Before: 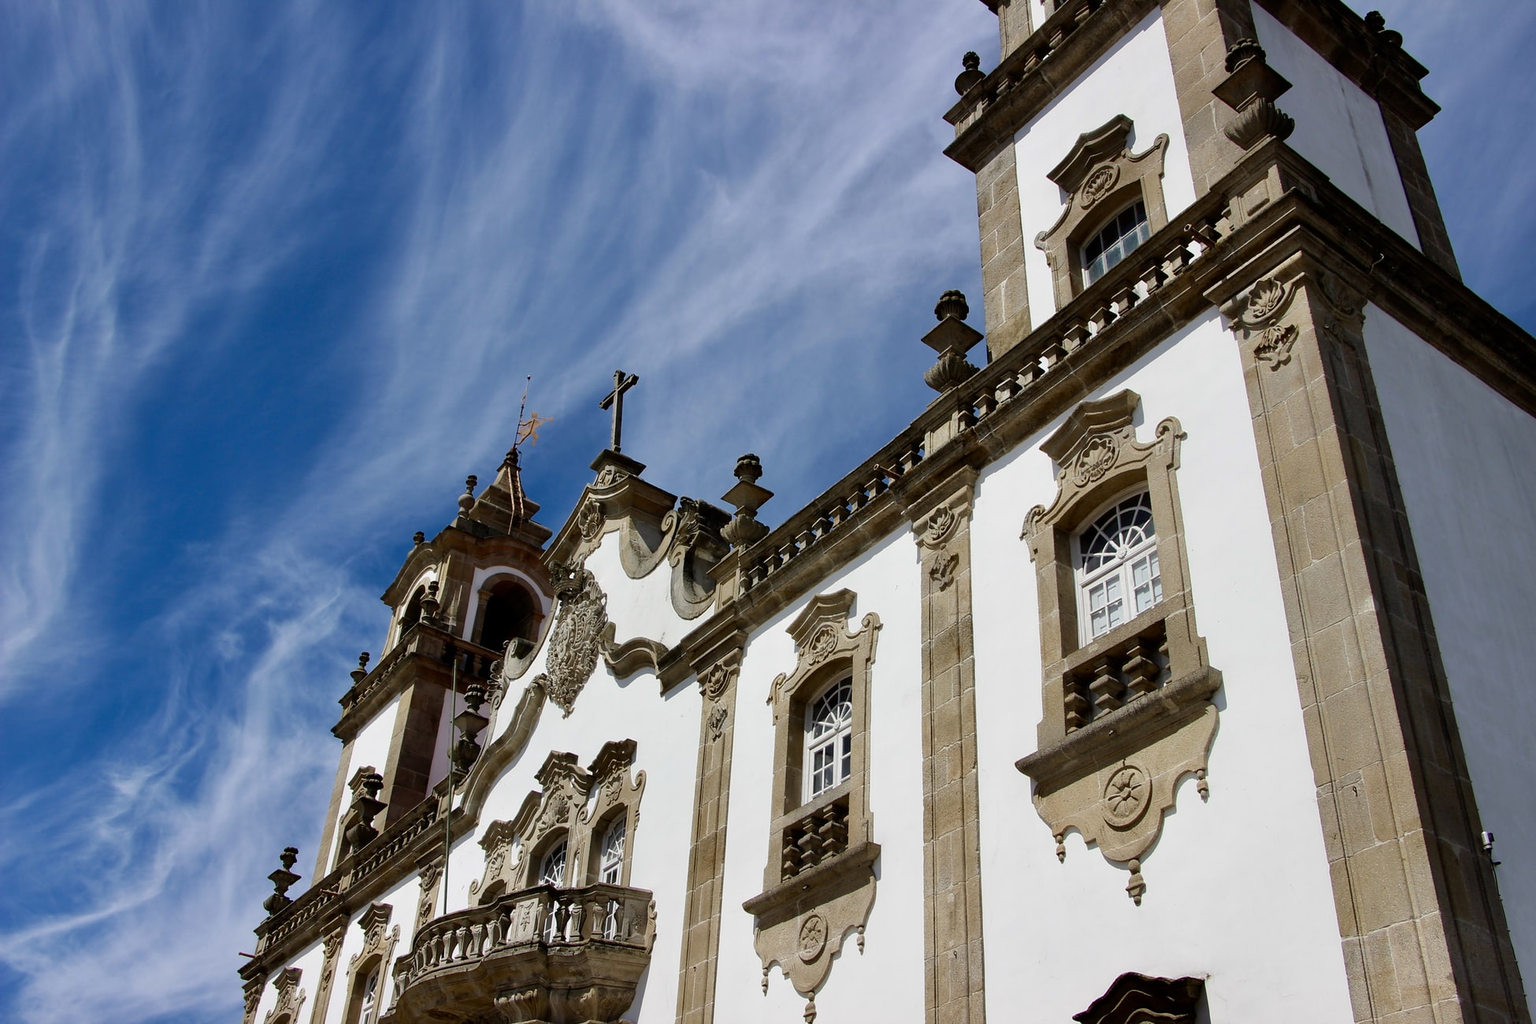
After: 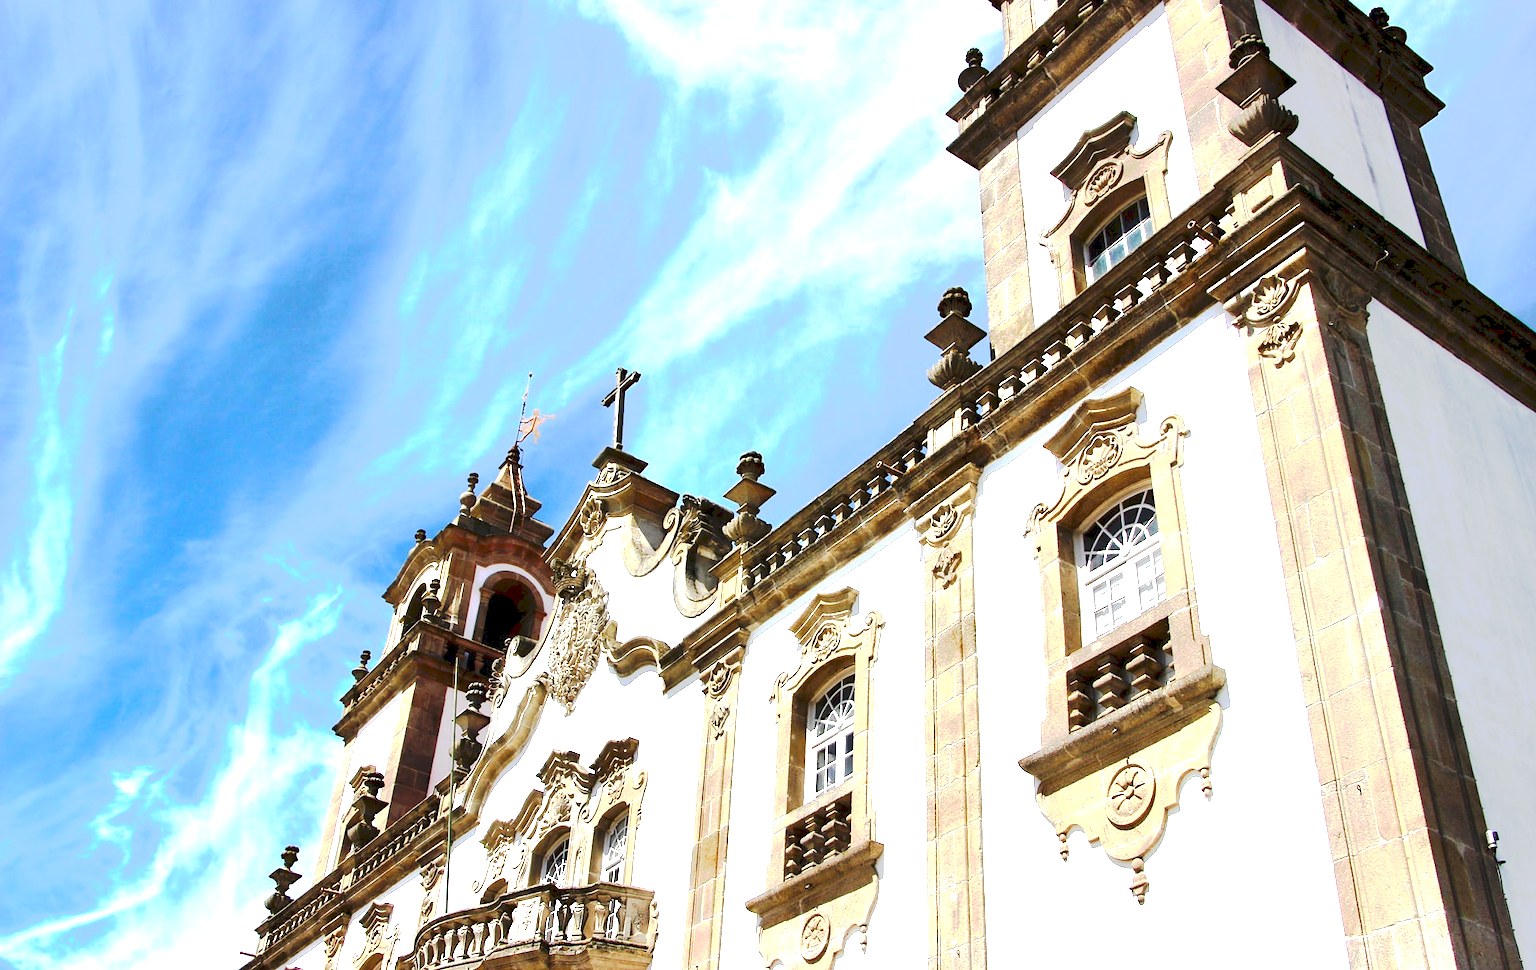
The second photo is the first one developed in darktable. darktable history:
crop: top 0.448%, right 0.264%, bottom 5.045%
exposure: black level correction 0.001, exposure 1.822 EV, compensate exposure bias true, compensate highlight preservation false
tone curve: curves: ch0 [(0, 0) (0.003, 0.108) (0.011, 0.113) (0.025, 0.113) (0.044, 0.121) (0.069, 0.132) (0.1, 0.145) (0.136, 0.158) (0.177, 0.182) (0.224, 0.215) (0.277, 0.27) (0.335, 0.341) (0.399, 0.424) (0.468, 0.528) (0.543, 0.622) (0.623, 0.721) (0.709, 0.79) (0.801, 0.846) (0.898, 0.871) (1, 1)], preserve colors none
